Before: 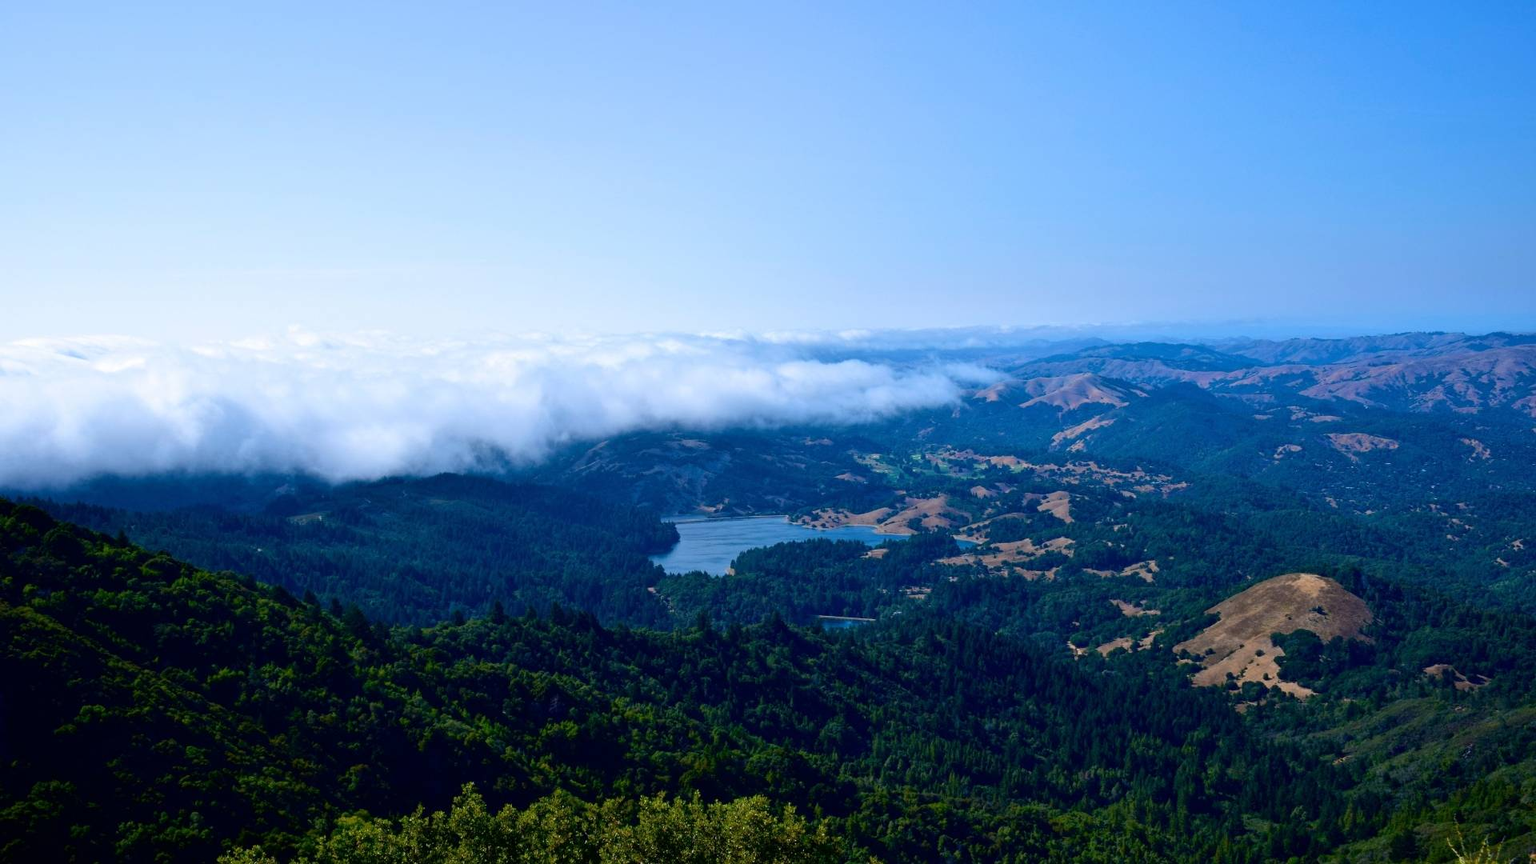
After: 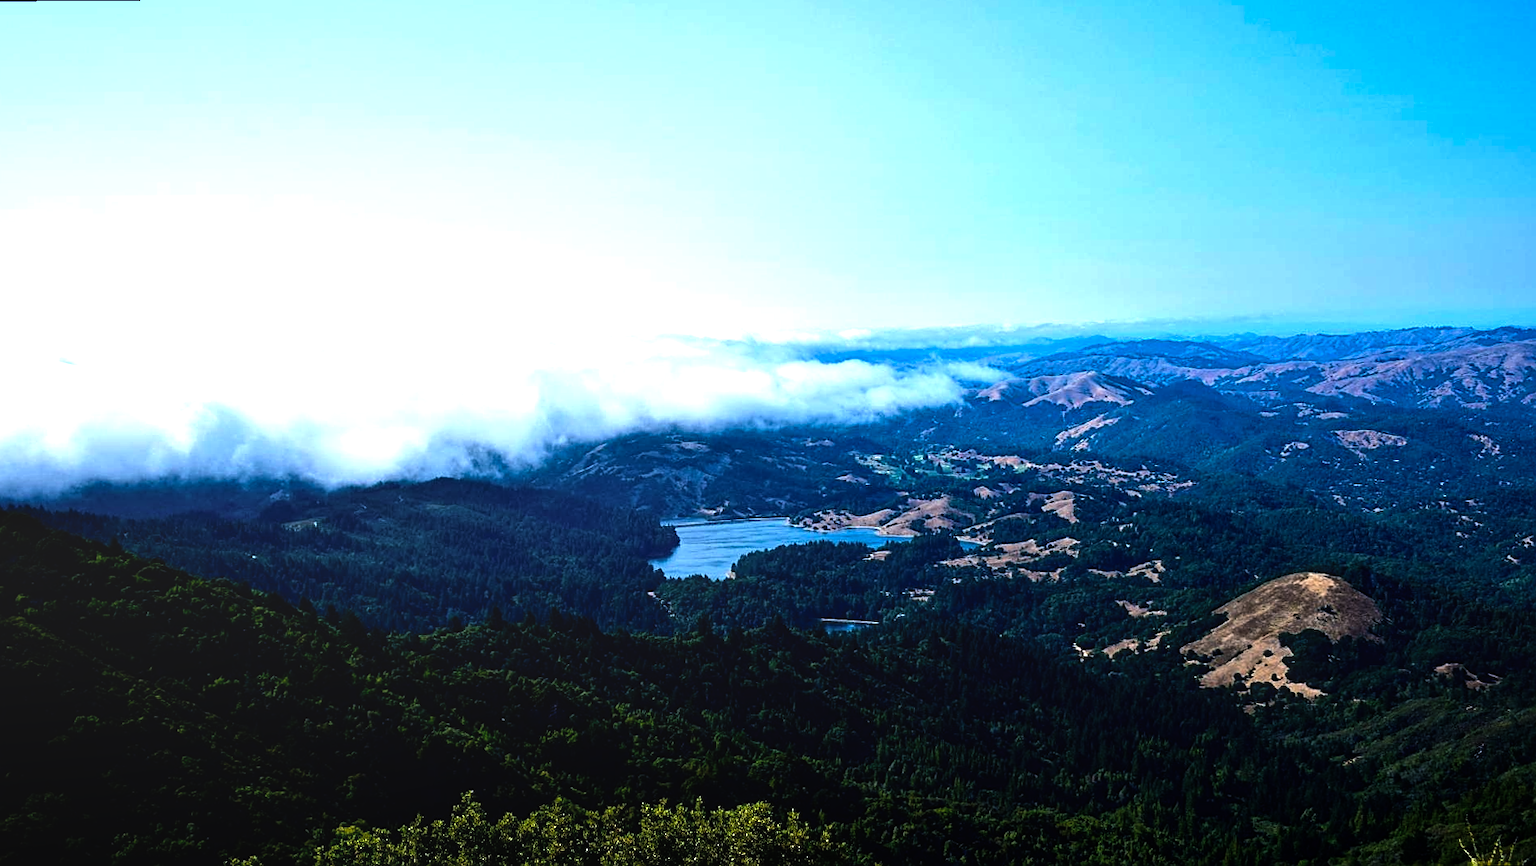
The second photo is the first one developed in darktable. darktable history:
sharpen: on, module defaults
vibrance: vibrance 20%
rotate and perspective: rotation -0.45°, automatic cropping original format, crop left 0.008, crop right 0.992, crop top 0.012, crop bottom 0.988
color balance rgb: shadows lift › luminance -10%, power › luminance -9%, linear chroma grading › global chroma 10%, global vibrance 10%, contrast 15%, saturation formula JzAzBz (2021)
local contrast: on, module defaults
tone equalizer: -8 EV -0.75 EV, -7 EV -0.7 EV, -6 EV -0.6 EV, -5 EV -0.4 EV, -3 EV 0.4 EV, -2 EV 0.6 EV, -1 EV 0.7 EV, +0 EV 0.75 EV, edges refinement/feathering 500, mask exposure compensation -1.57 EV, preserve details no
